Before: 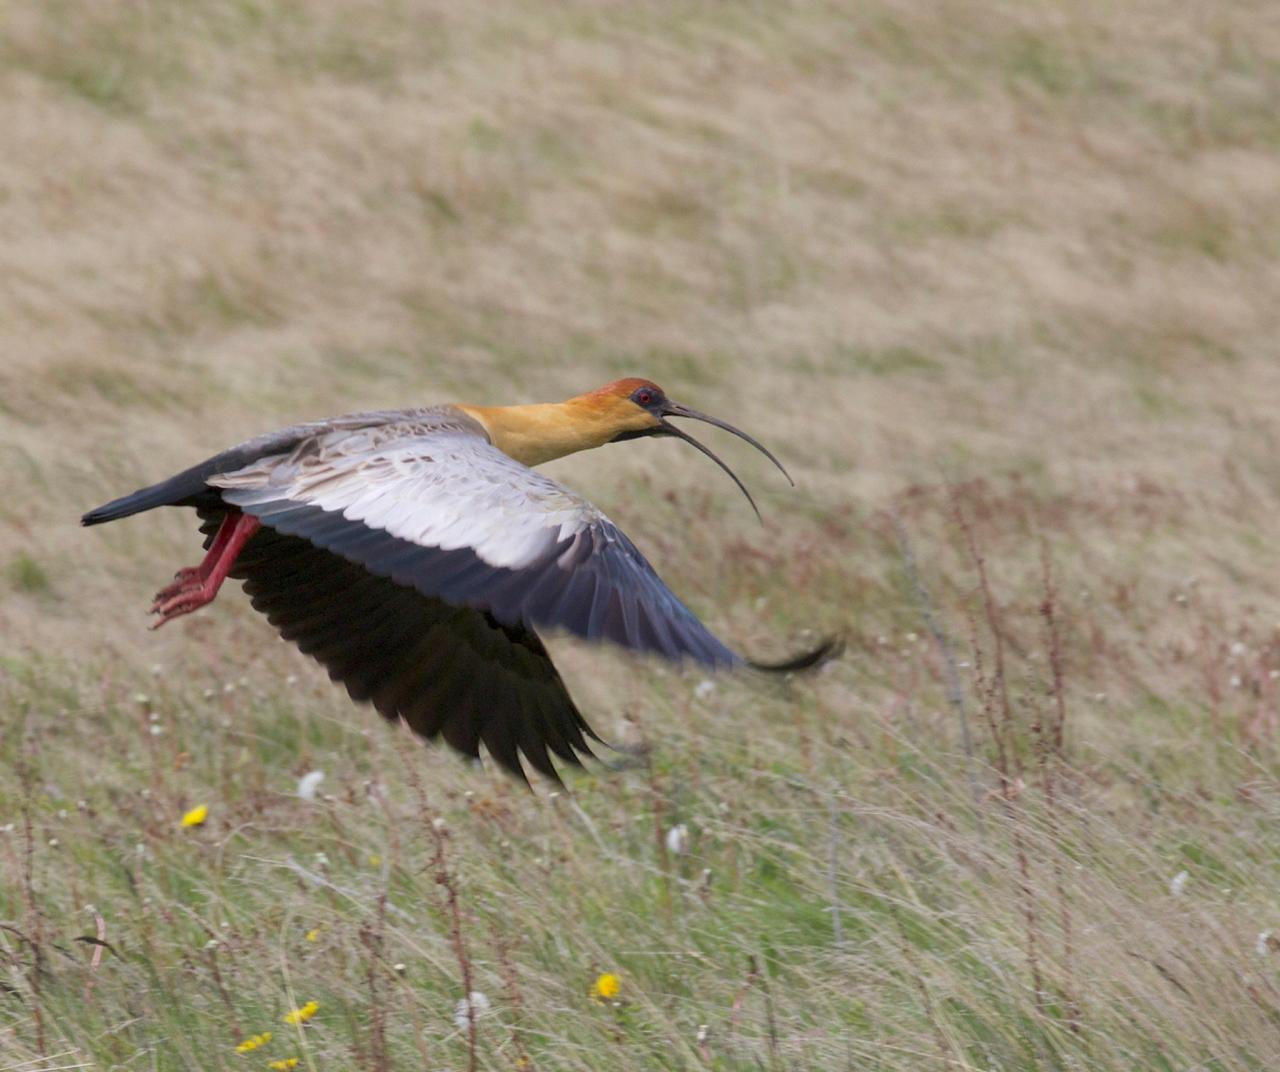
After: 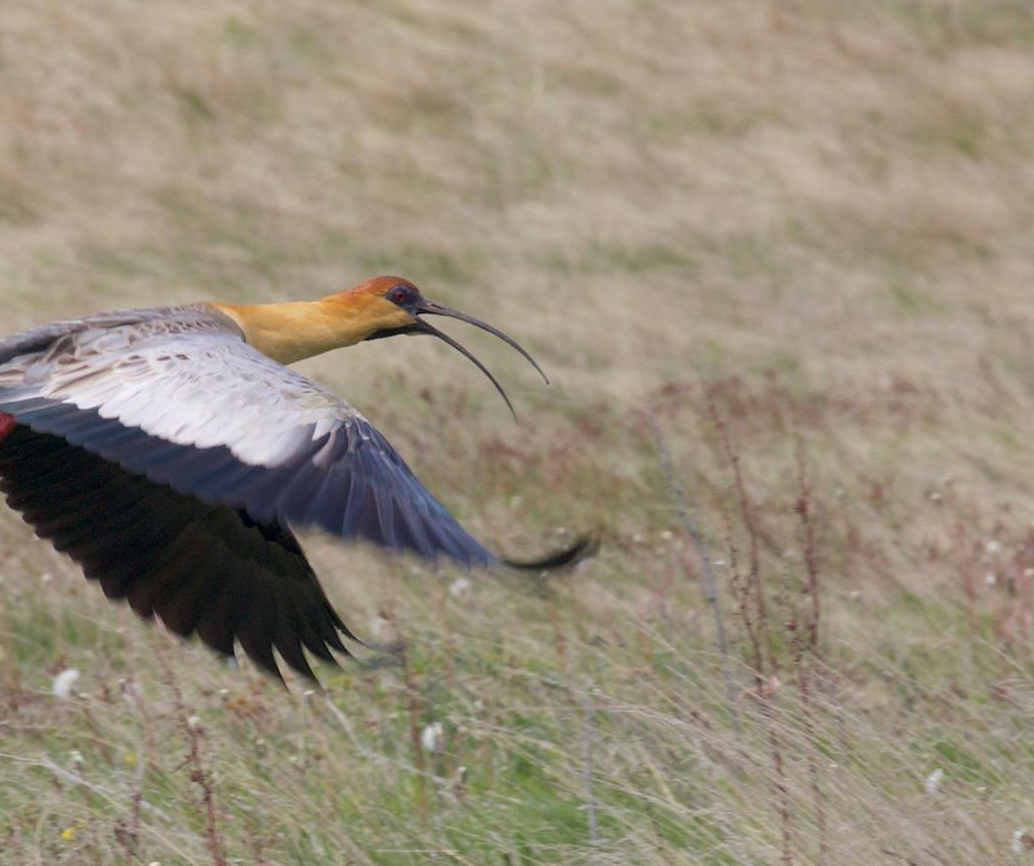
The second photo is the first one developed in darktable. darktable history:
color correction: highlights a* 0.207, highlights b* 2.7, shadows a* -0.874, shadows b* -4.78
crop: left 19.159%, top 9.58%, bottom 9.58%
